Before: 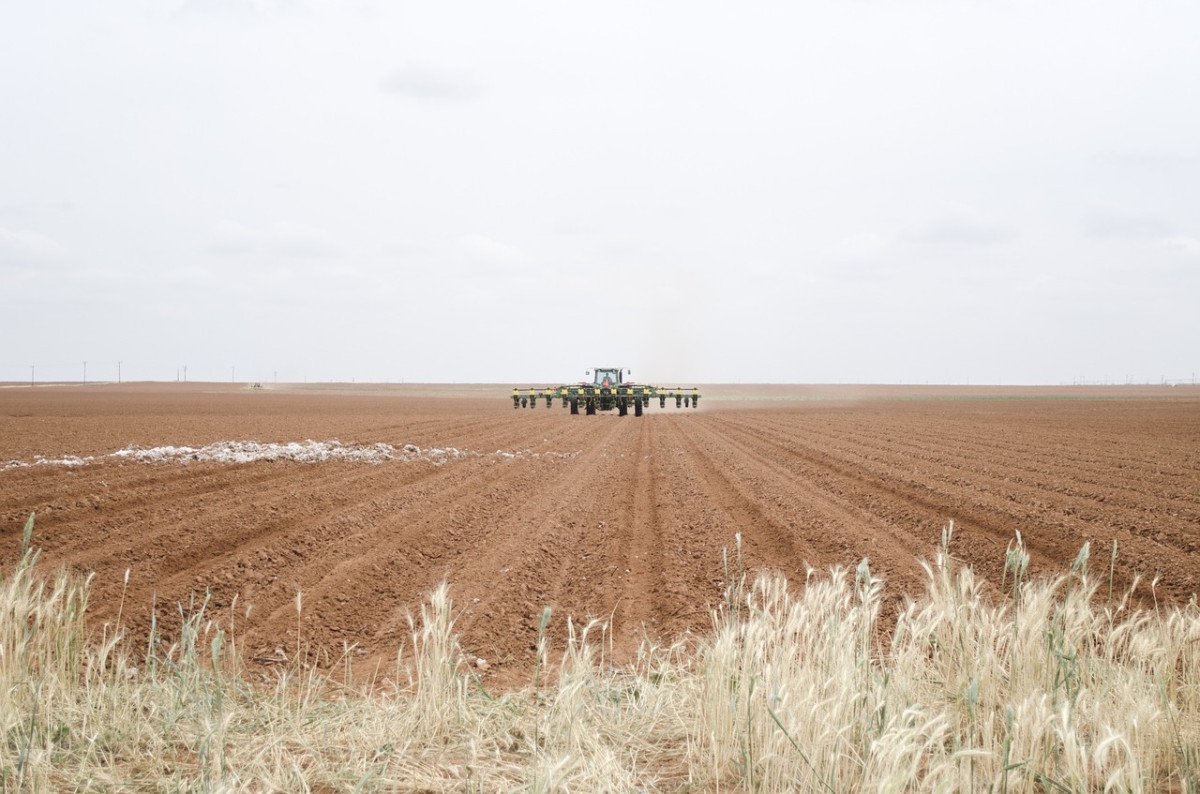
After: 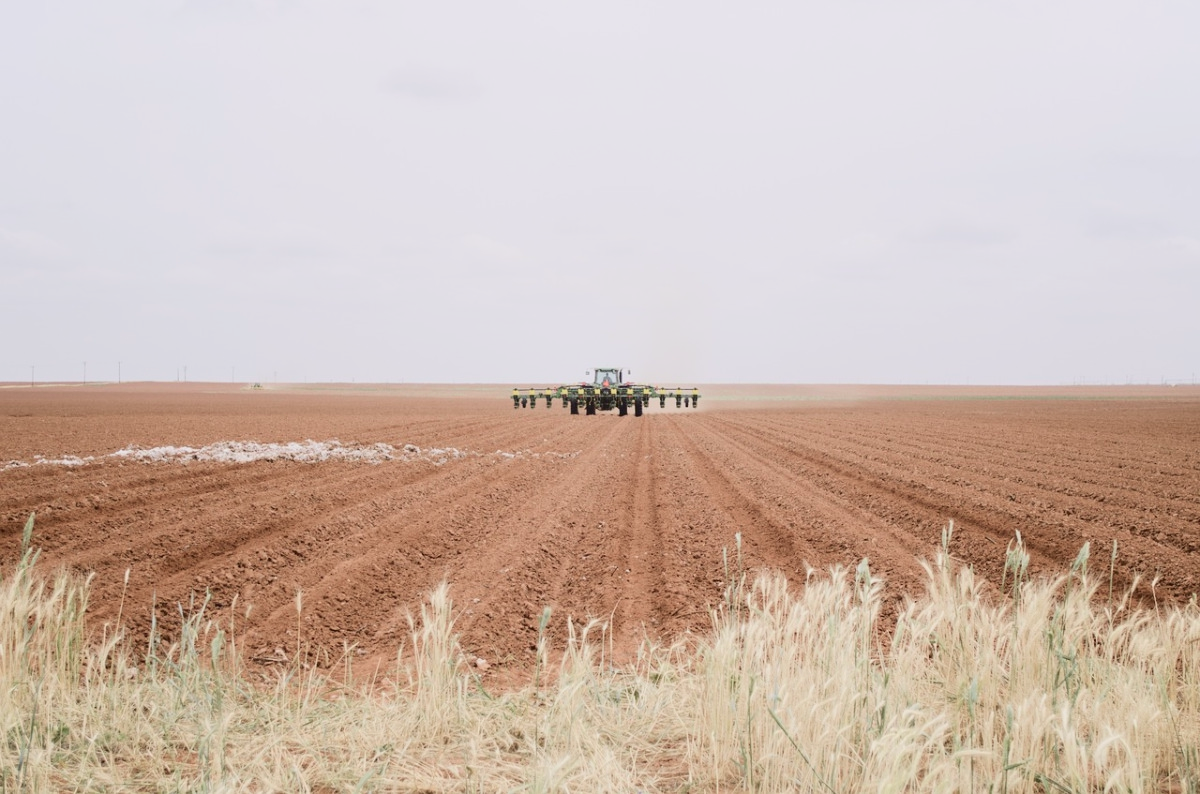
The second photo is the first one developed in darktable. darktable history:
tone equalizer: on, module defaults
white balance: red 0.988, blue 1.017
tone curve: curves: ch0 [(0, 0.019) (0.204, 0.162) (0.491, 0.519) (0.748, 0.765) (1, 0.919)]; ch1 [(0, 0) (0.179, 0.173) (0.322, 0.32) (0.442, 0.447) (0.496, 0.504) (0.566, 0.585) (0.761, 0.803) (1, 1)]; ch2 [(0, 0) (0.434, 0.447) (0.483, 0.487) (0.555, 0.563) (0.697, 0.68) (1, 1)], color space Lab, independent channels, preserve colors none
